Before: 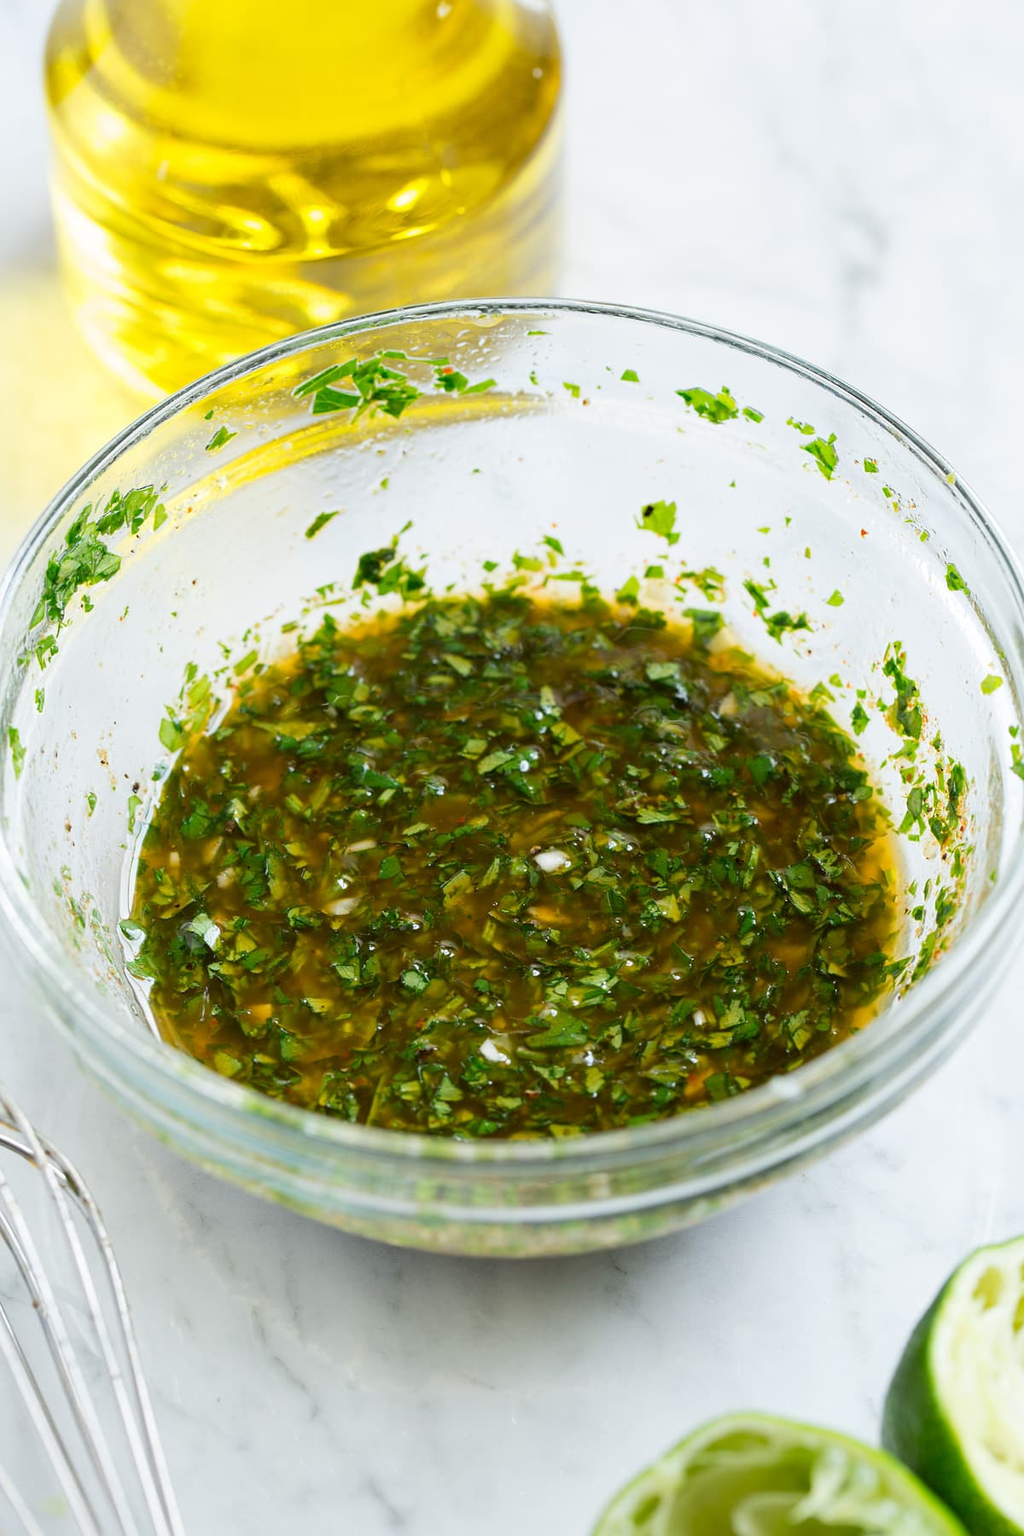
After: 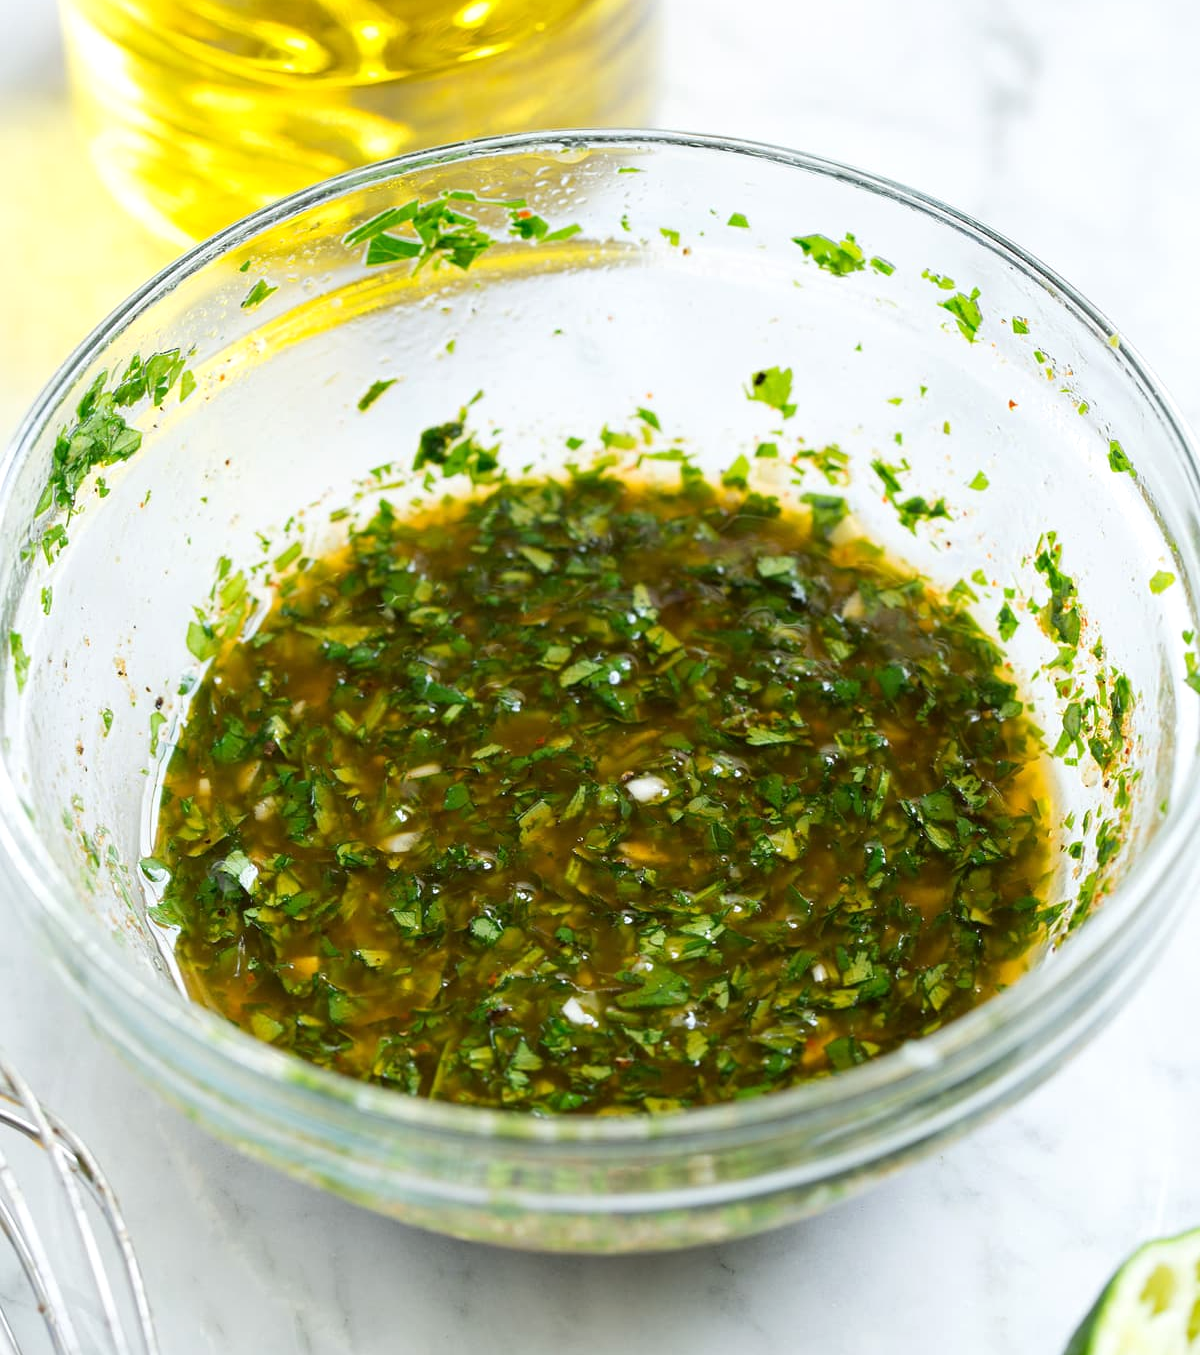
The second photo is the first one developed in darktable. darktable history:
crop and rotate: top 12.276%, bottom 12.42%
exposure: exposure 0.131 EV, compensate highlight preservation false
